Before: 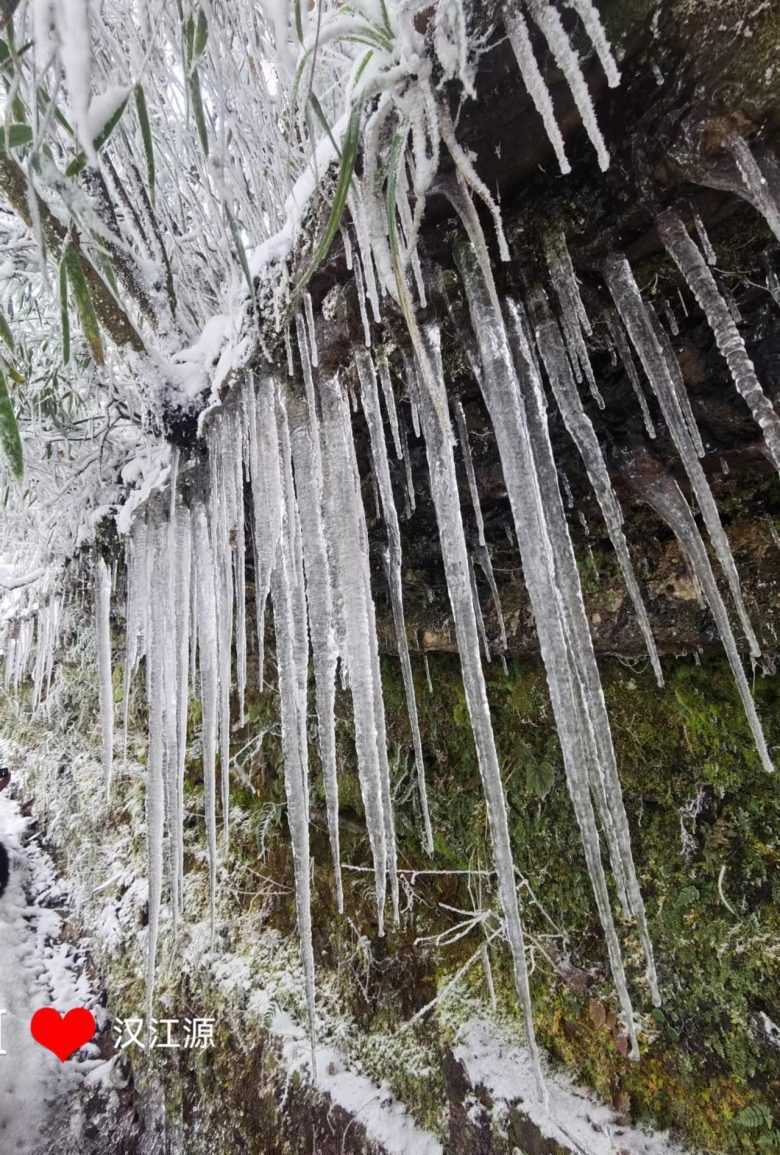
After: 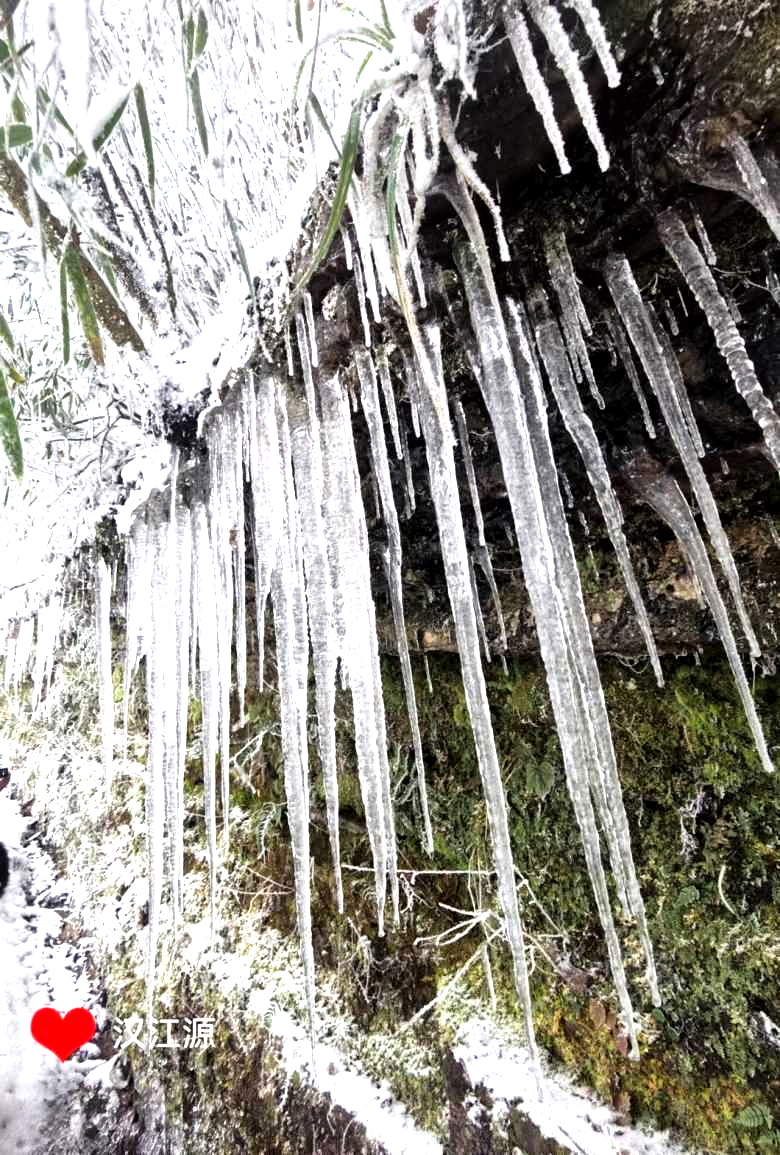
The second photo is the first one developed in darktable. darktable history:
tone equalizer: -8 EV -1.08 EV, -7 EV -0.981 EV, -6 EV -0.866 EV, -5 EV -0.613 EV, -3 EV 0.567 EV, -2 EV 0.847 EV, -1 EV 1 EV, +0 EV 1.06 EV
local contrast: mode bilateral grid, contrast 21, coarseness 51, detail 143%, midtone range 0.2
